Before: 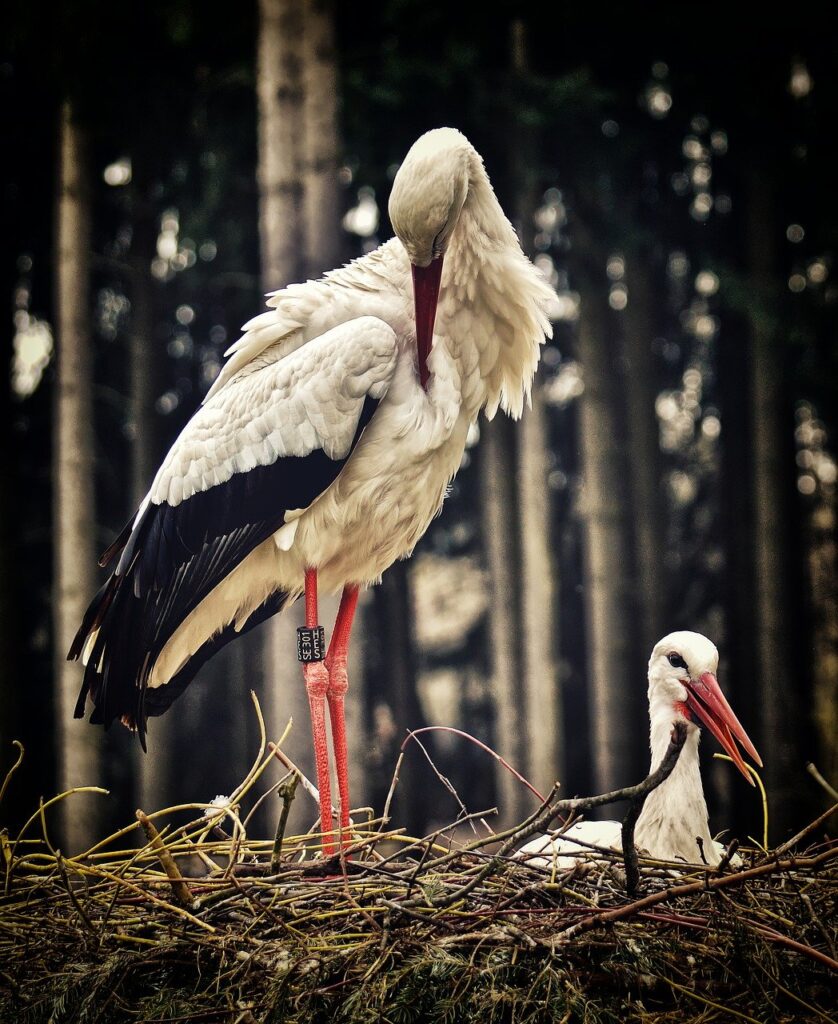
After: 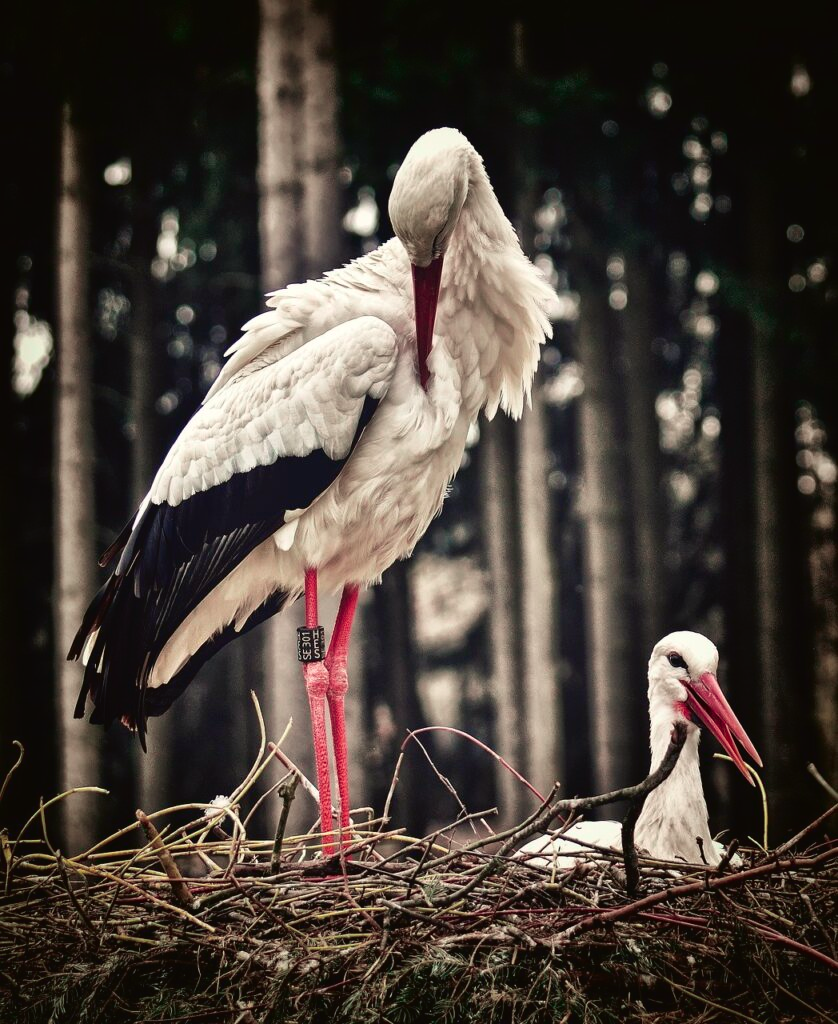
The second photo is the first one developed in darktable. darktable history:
tone curve: curves: ch0 [(0, 0.021) (0.059, 0.053) (0.197, 0.191) (0.32, 0.311) (0.495, 0.505) (0.725, 0.731) (0.89, 0.919) (1, 1)]; ch1 [(0, 0) (0.094, 0.081) (0.285, 0.299) (0.401, 0.424) (0.453, 0.439) (0.495, 0.496) (0.54, 0.55) (0.615, 0.637) (0.657, 0.683) (1, 1)]; ch2 [(0, 0) (0.257, 0.217) (0.43, 0.421) (0.498, 0.507) (0.547, 0.539) (0.595, 0.56) (0.644, 0.599) (1, 1)], color space Lab, independent channels, preserve colors none
